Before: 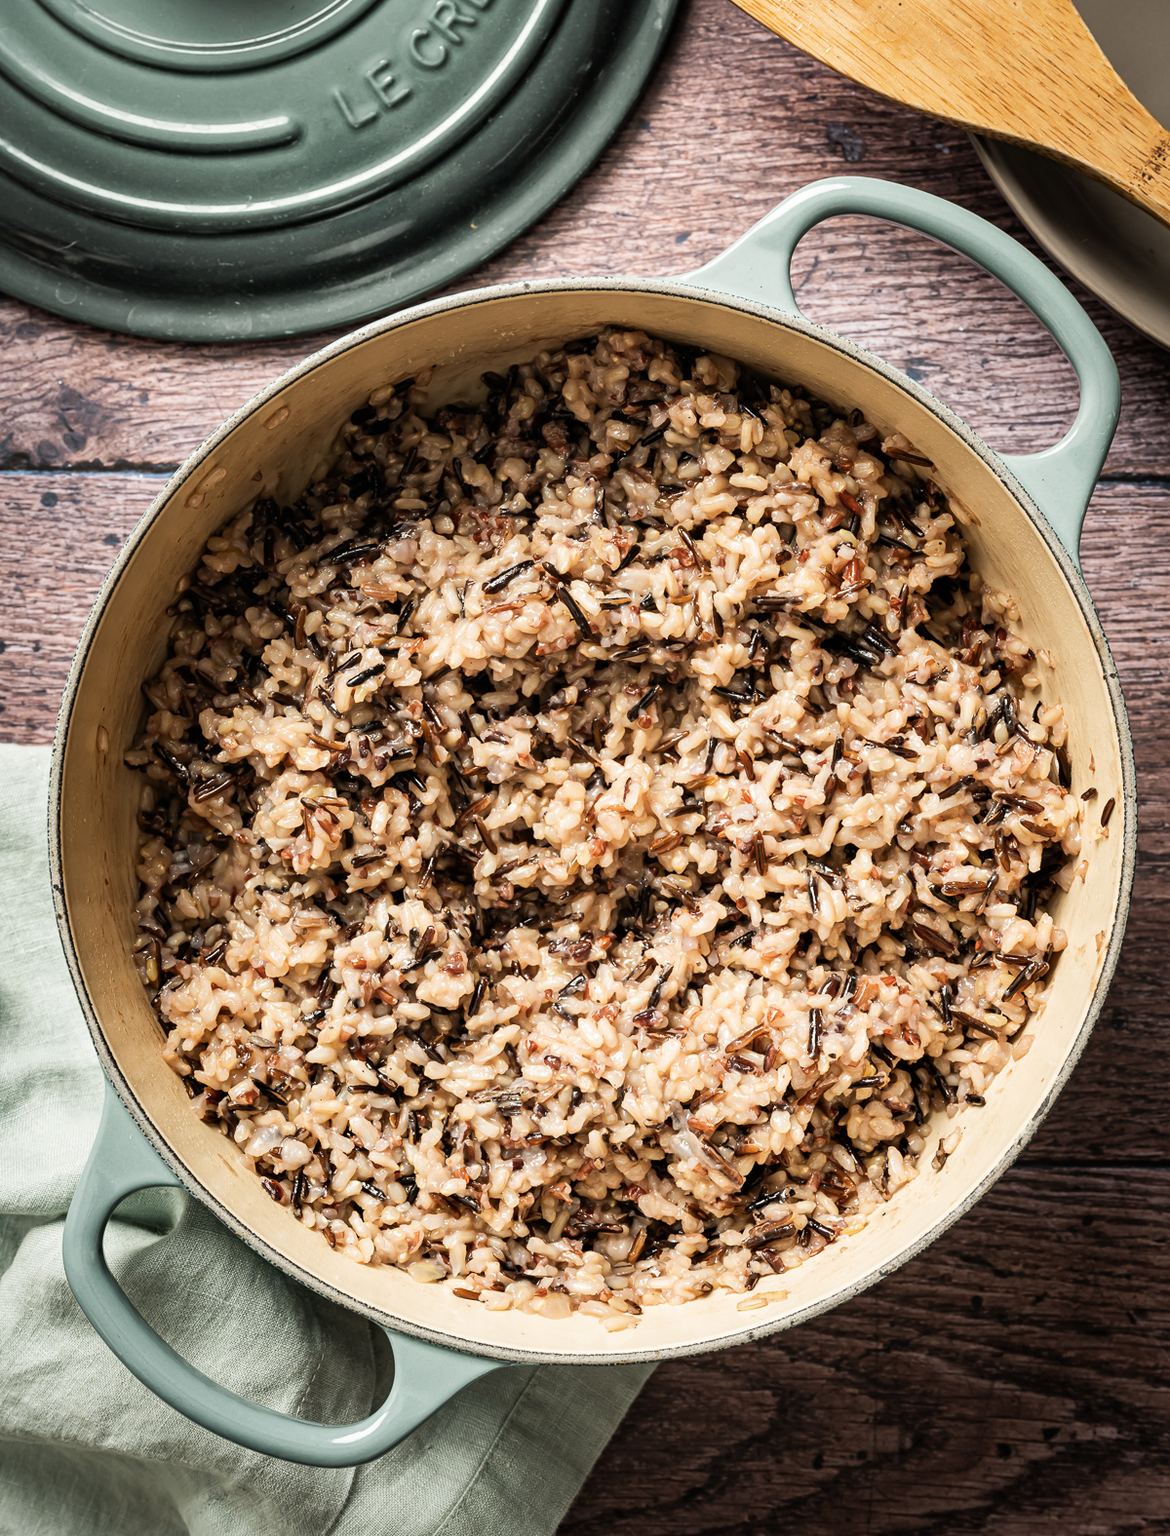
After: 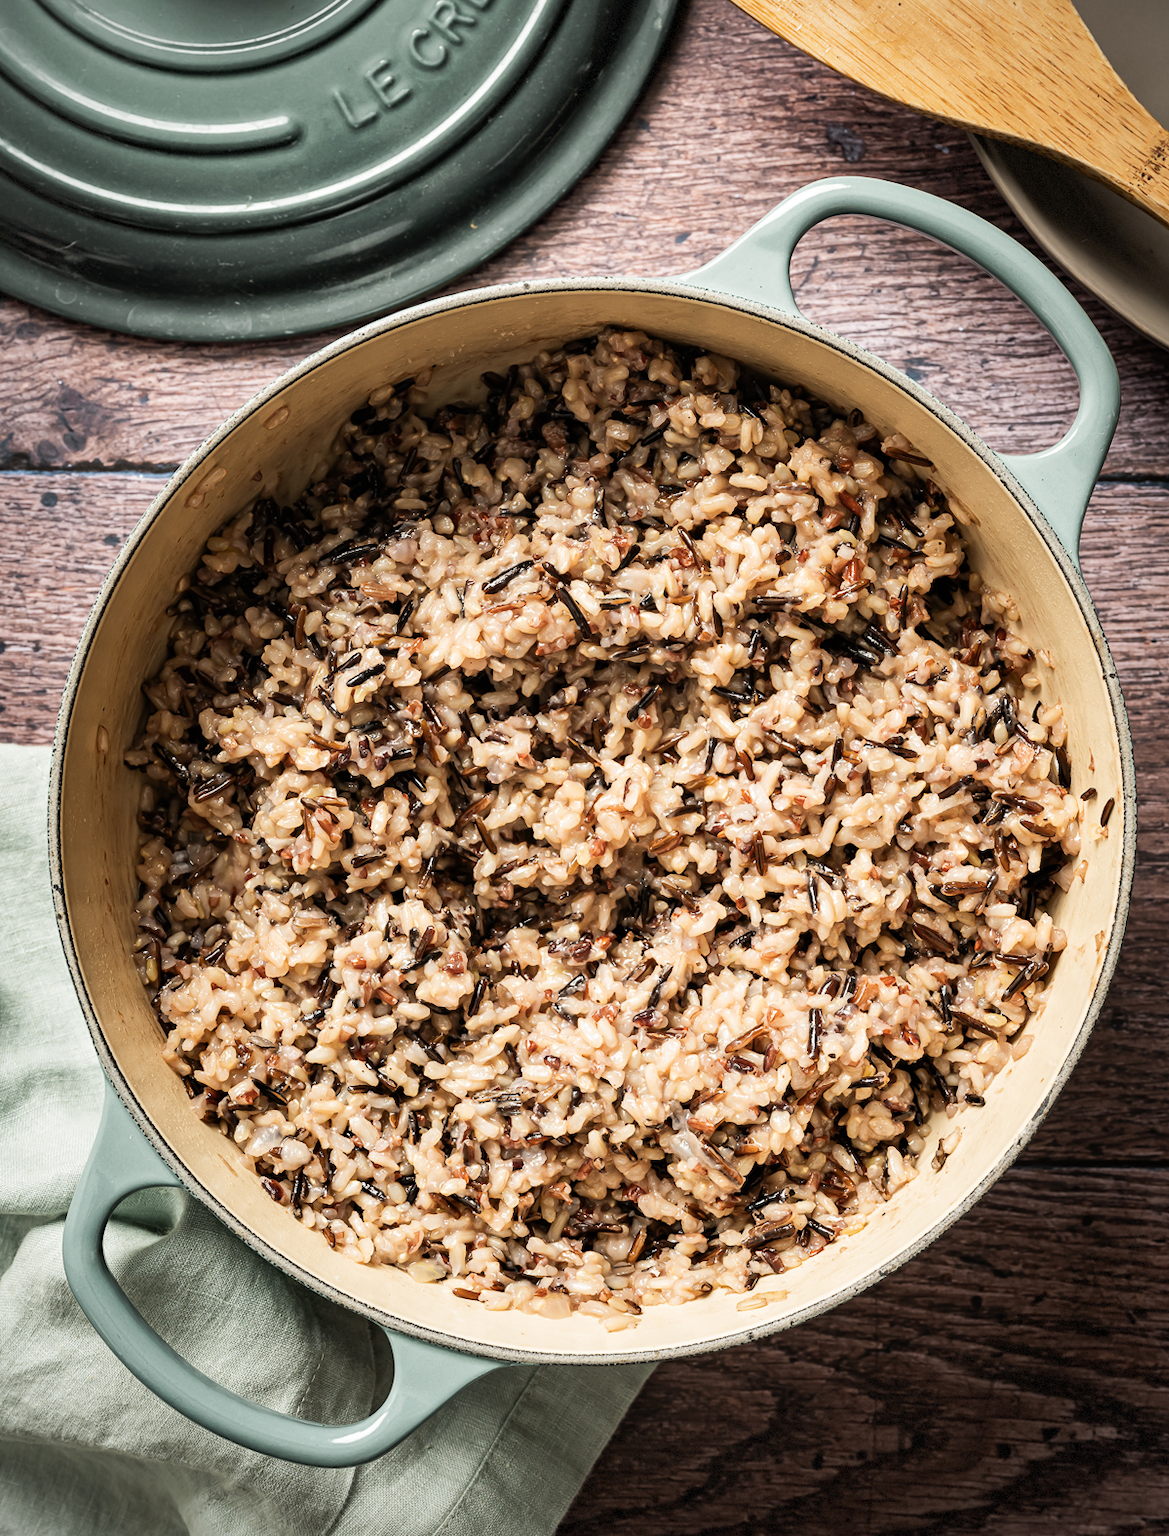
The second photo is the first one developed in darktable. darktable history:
tone equalizer: on, module defaults
vignetting: fall-off start 97.28%, fall-off radius 79%, brightness -0.462, saturation -0.3, width/height ratio 1.114, dithering 8-bit output, unbound false
